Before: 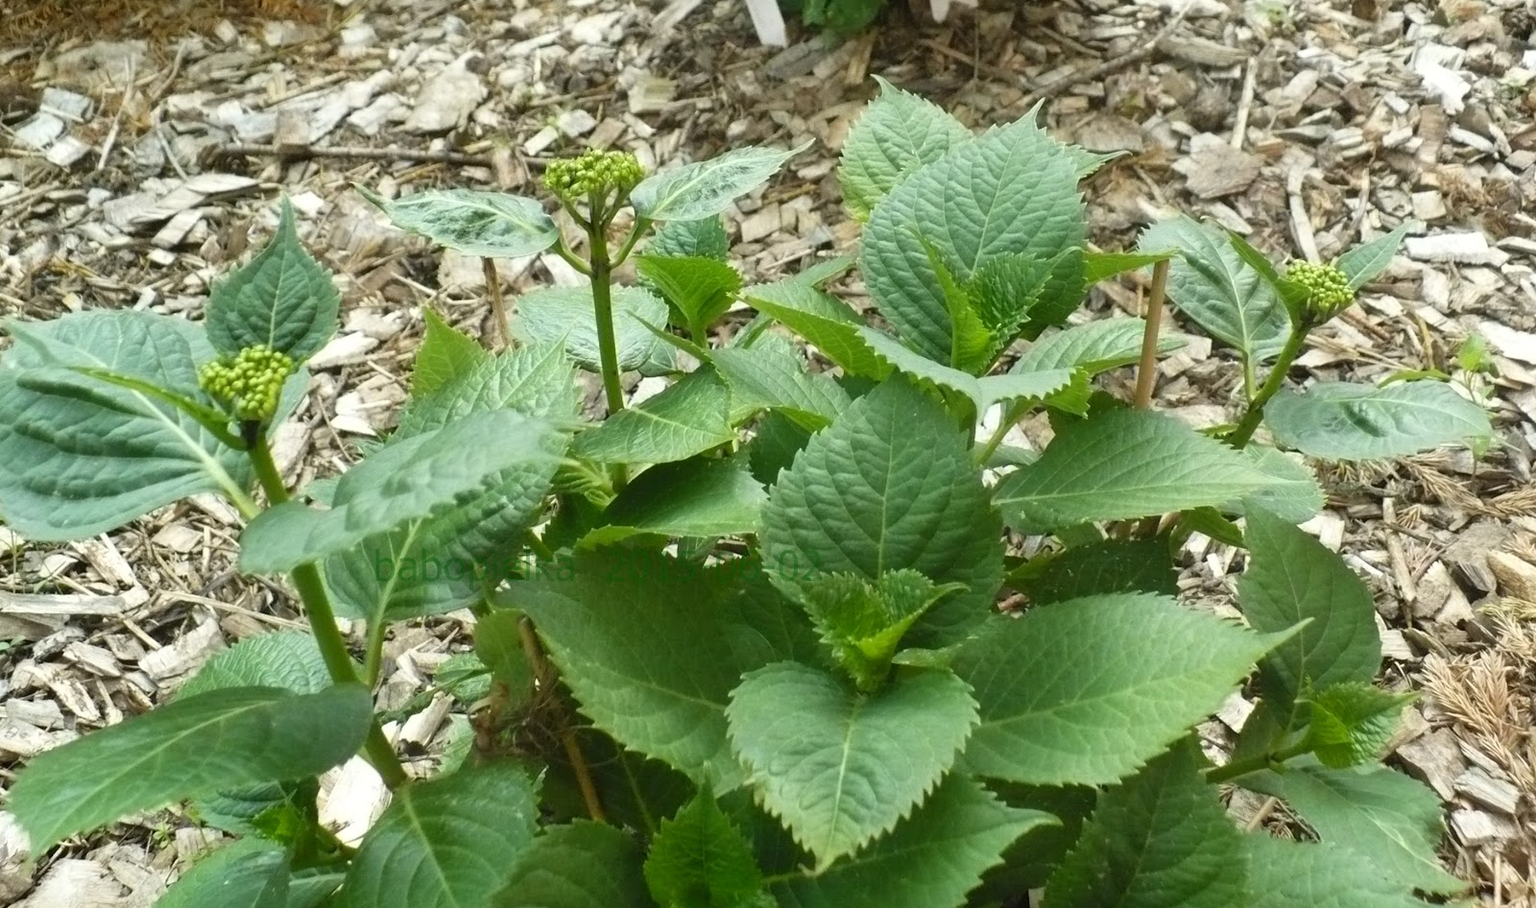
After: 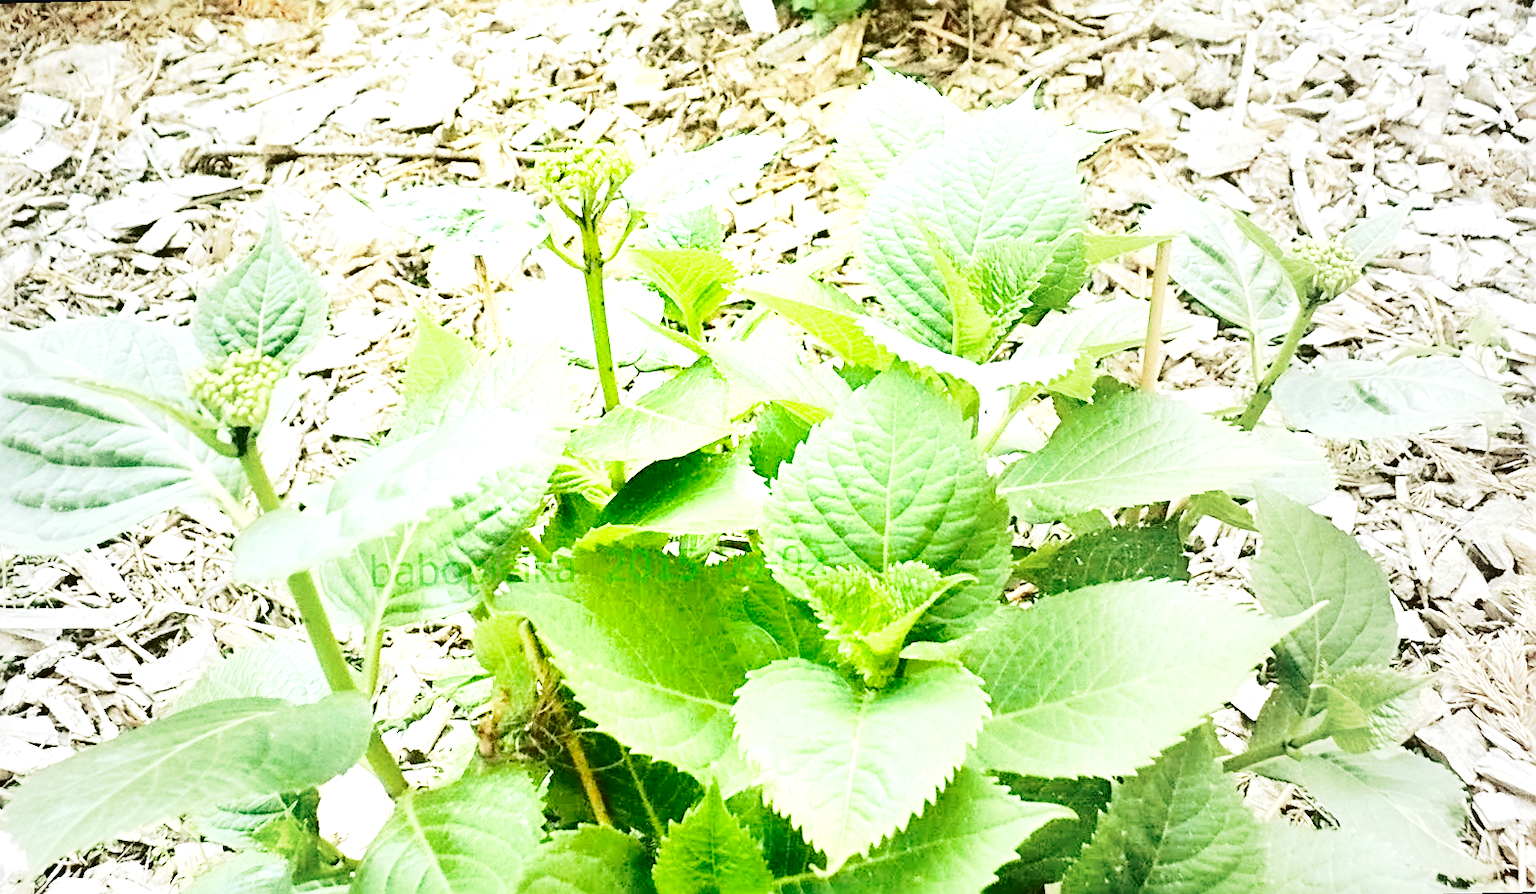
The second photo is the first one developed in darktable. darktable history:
rotate and perspective: rotation -1.42°, crop left 0.016, crop right 0.984, crop top 0.035, crop bottom 0.965
tone curve: curves: ch0 [(0, 0.046) (0.037, 0.056) (0.176, 0.162) (0.33, 0.331) (0.432, 0.475) (0.601, 0.665) (0.843, 0.876) (1, 1)]; ch1 [(0, 0) (0.339, 0.349) (0.445, 0.42) (0.476, 0.47) (0.497, 0.492) (0.523, 0.514) (0.557, 0.558) (0.632, 0.615) (0.728, 0.746) (1, 1)]; ch2 [(0, 0) (0.327, 0.324) (0.417, 0.44) (0.46, 0.453) (0.502, 0.495) (0.526, 0.52) (0.54, 0.55) (0.606, 0.626) (0.745, 0.704) (1, 1)], color space Lab, independent channels, preserve colors none
sharpen: radius 3.119
contrast brightness saturation: contrast 0.13, brightness -0.05, saturation 0.16
base curve: curves: ch0 [(0, 0) (0.028, 0.03) (0.121, 0.232) (0.46, 0.748) (0.859, 0.968) (1, 1)], preserve colors none
exposure: black level correction 0, exposure 1.675 EV, compensate exposure bias true, compensate highlight preservation false
vignetting: fall-off start 18.21%, fall-off radius 137.95%, brightness -0.207, center (-0.078, 0.066), width/height ratio 0.62, shape 0.59
color balance rgb: shadows lift › chroma 1%, shadows lift › hue 217.2°, power › hue 310.8°, highlights gain › chroma 1%, highlights gain › hue 54°, global offset › luminance 0.5%, global offset › hue 171.6°, perceptual saturation grading › global saturation 14.09%, perceptual saturation grading › highlights -25%, perceptual saturation grading › shadows 30%, perceptual brilliance grading › highlights 13.42%, perceptual brilliance grading › mid-tones 8.05%, perceptual brilliance grading › shadows -17.45%, global vibrance 25%
